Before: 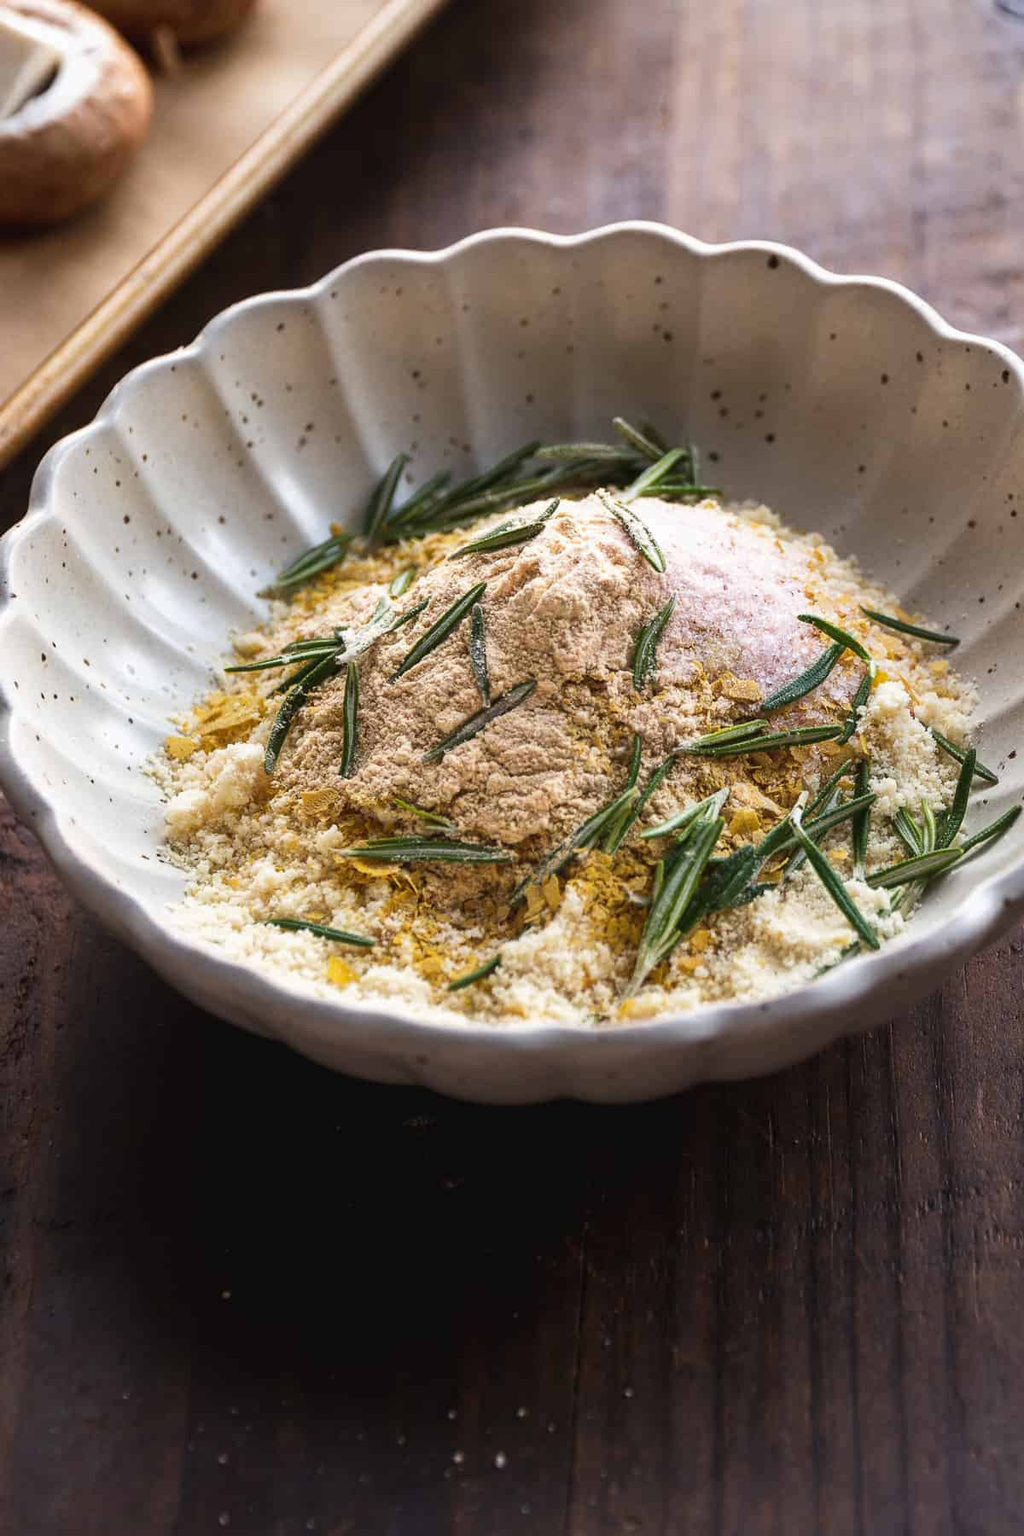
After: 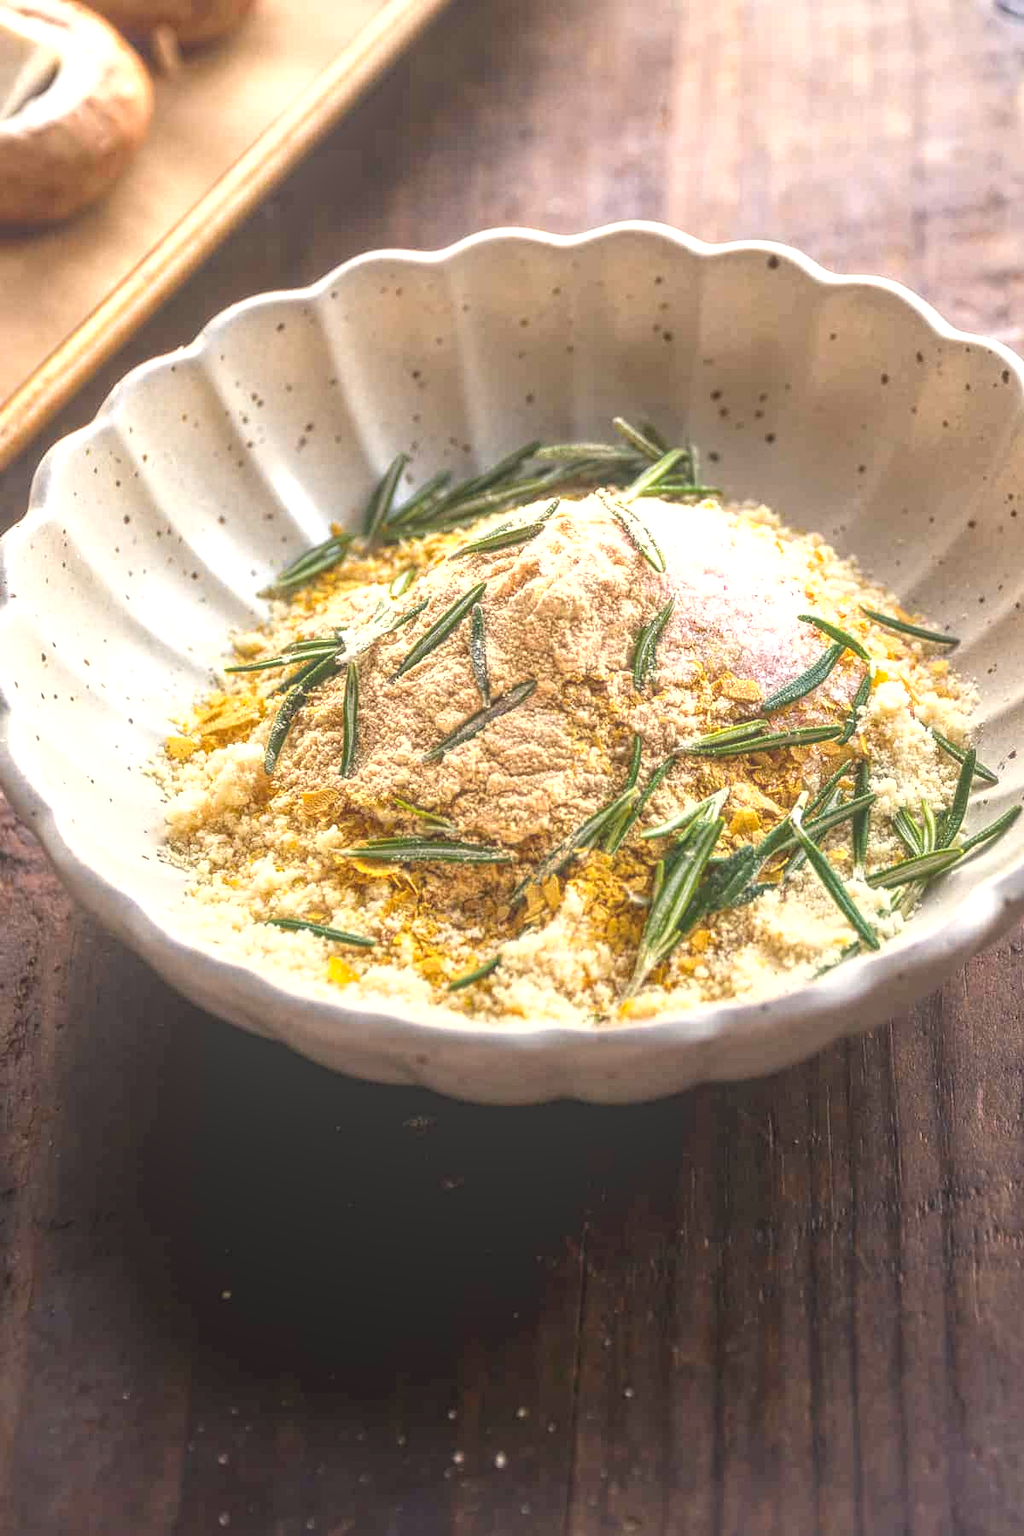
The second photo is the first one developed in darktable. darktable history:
color calibration: x 0.328, y 0.345, temperature 5608.29 K
local contrast: highlights 72%, shadows 21%, midtone range 0.193
exposure: black level correction 0, exposure 0.84 EV, compensate highlight preservation false
